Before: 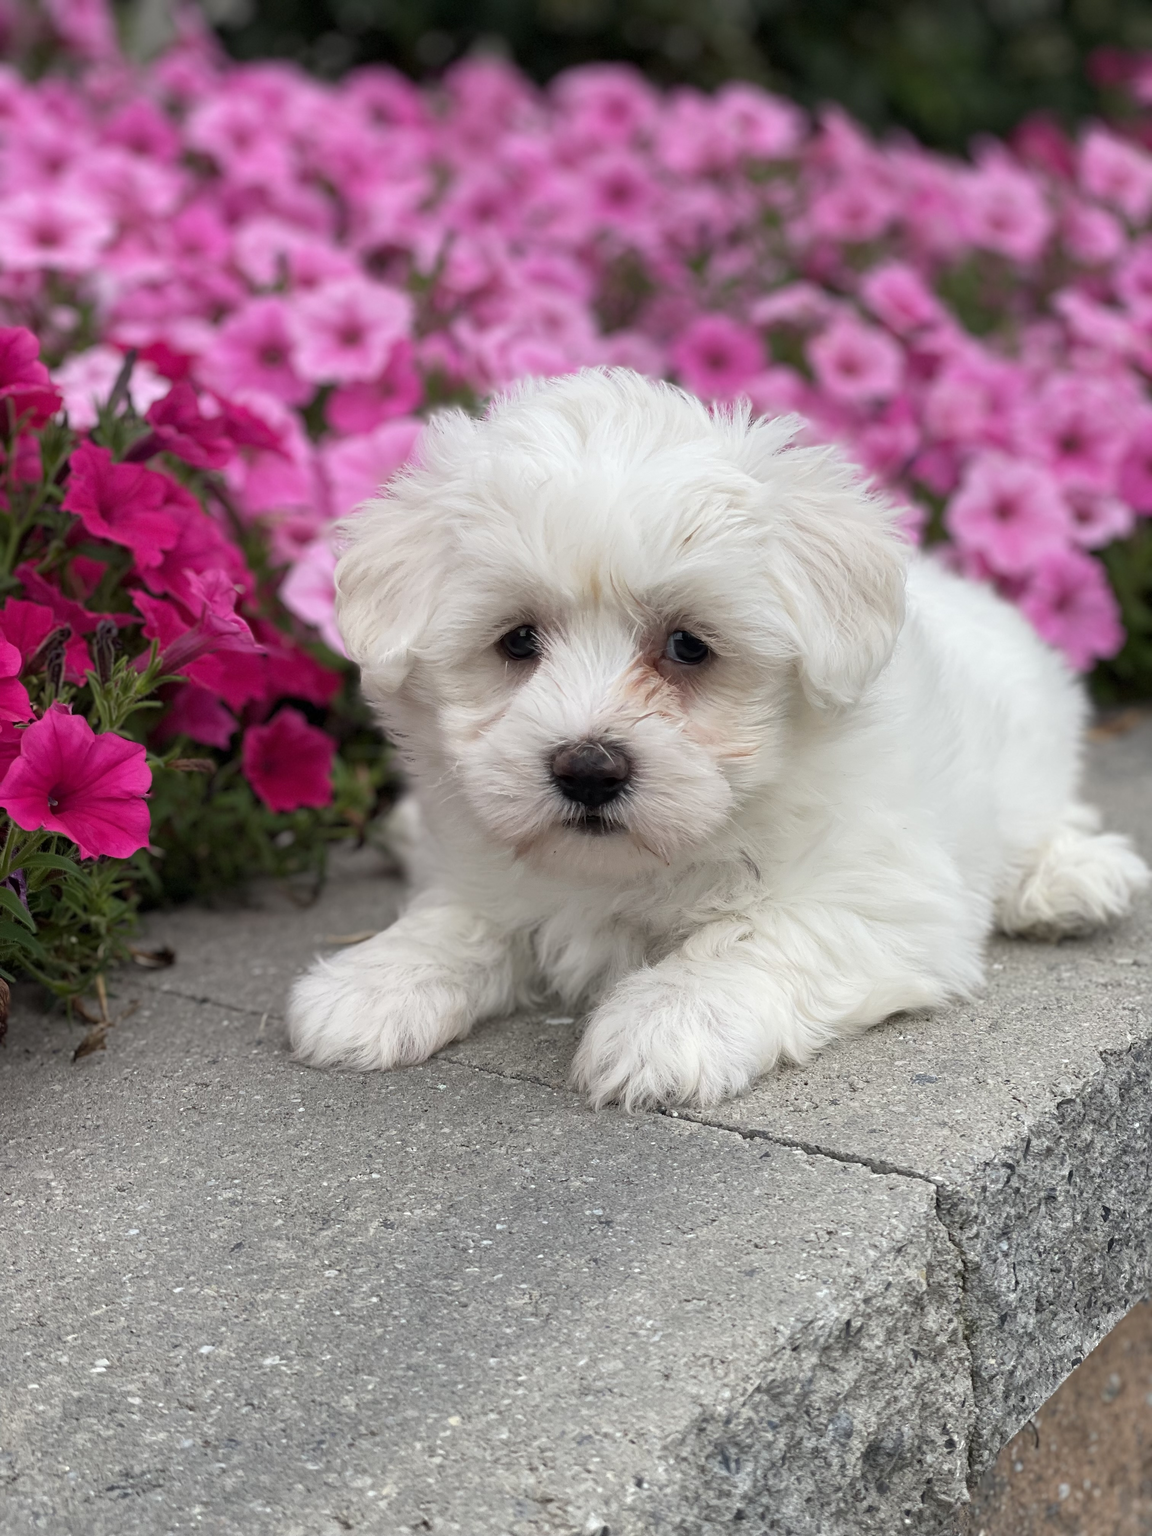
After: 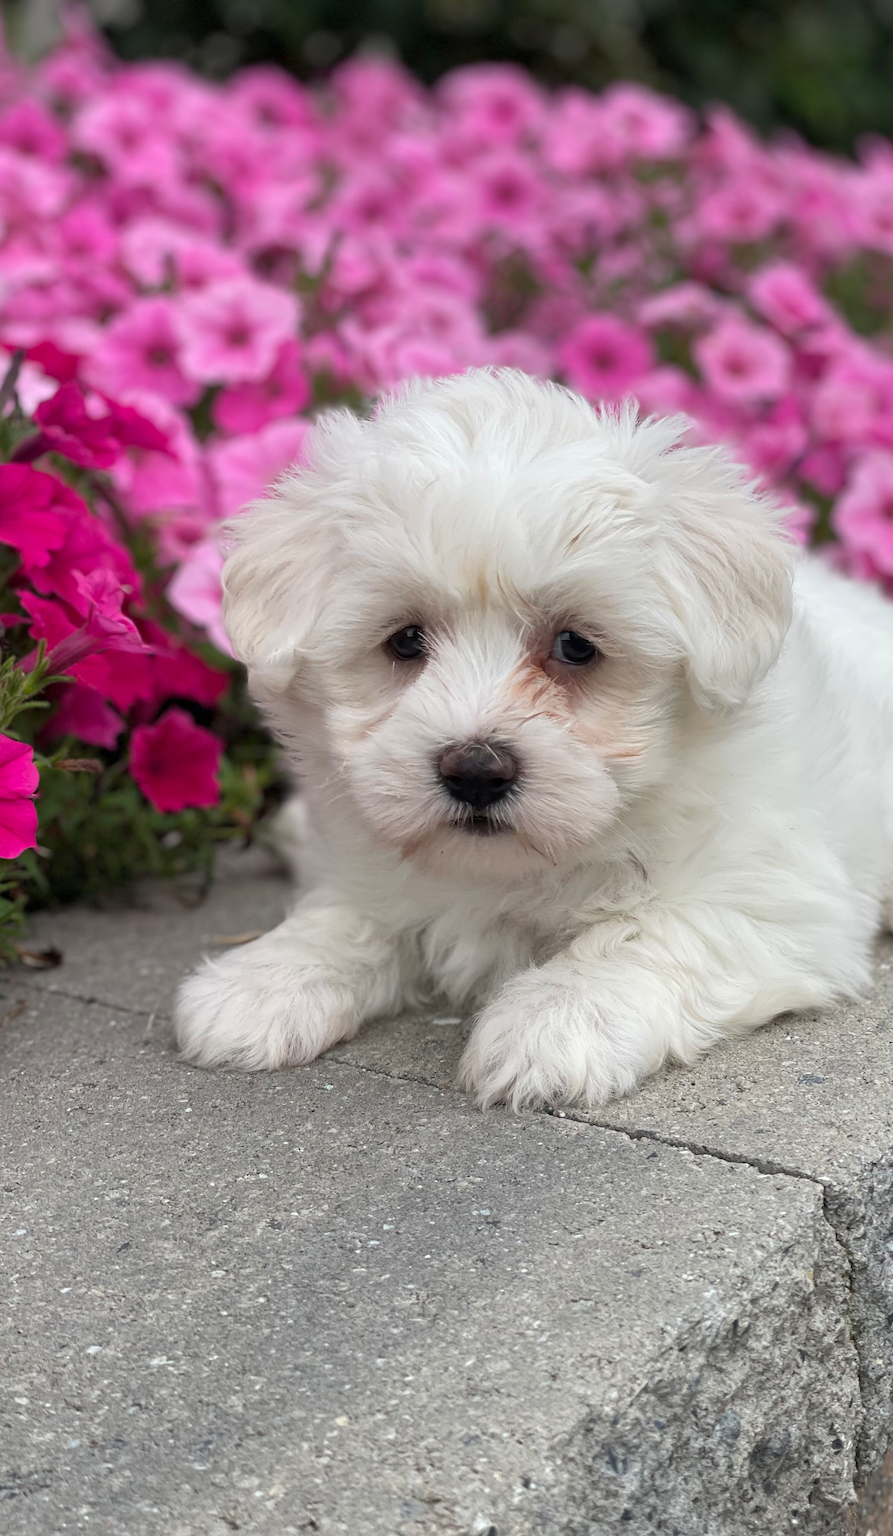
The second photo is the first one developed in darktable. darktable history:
crop: left 9.854%, right 12.562%
shadows and highlights: shadows 24.92, highlights -23.15
